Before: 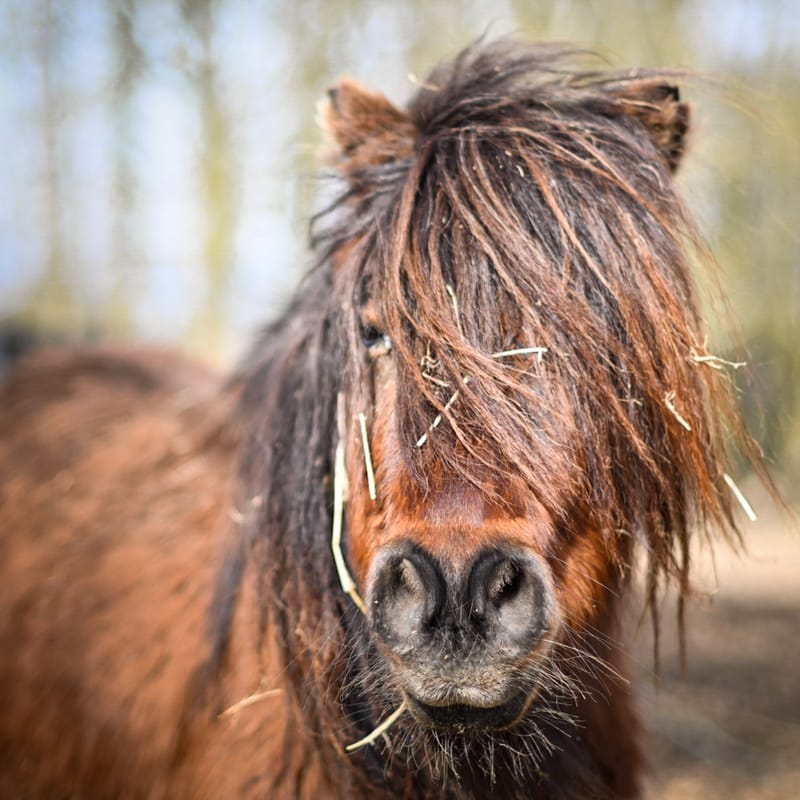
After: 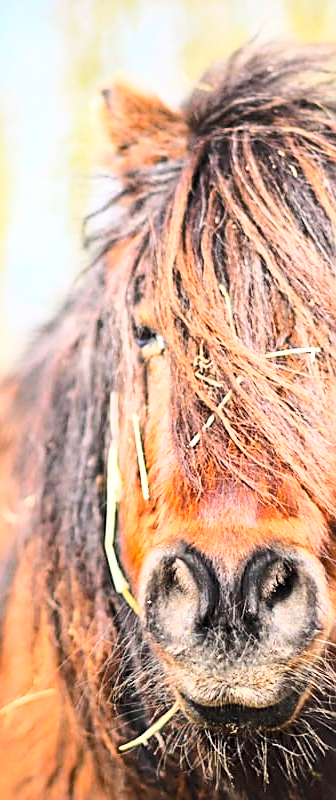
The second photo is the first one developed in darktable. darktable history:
crop: left 28.474%, right 29.495%
contrast brightness saturation: contrast 0.066, brightness 0.173, saturation 0.399
base curve: curves: ch0 [(0, 0) (0.036, 0.037) (0.121, 0.228) (0.46, 0.76) (0.859, 0.983) (1, 1)]
sharpen: on, module defaults
